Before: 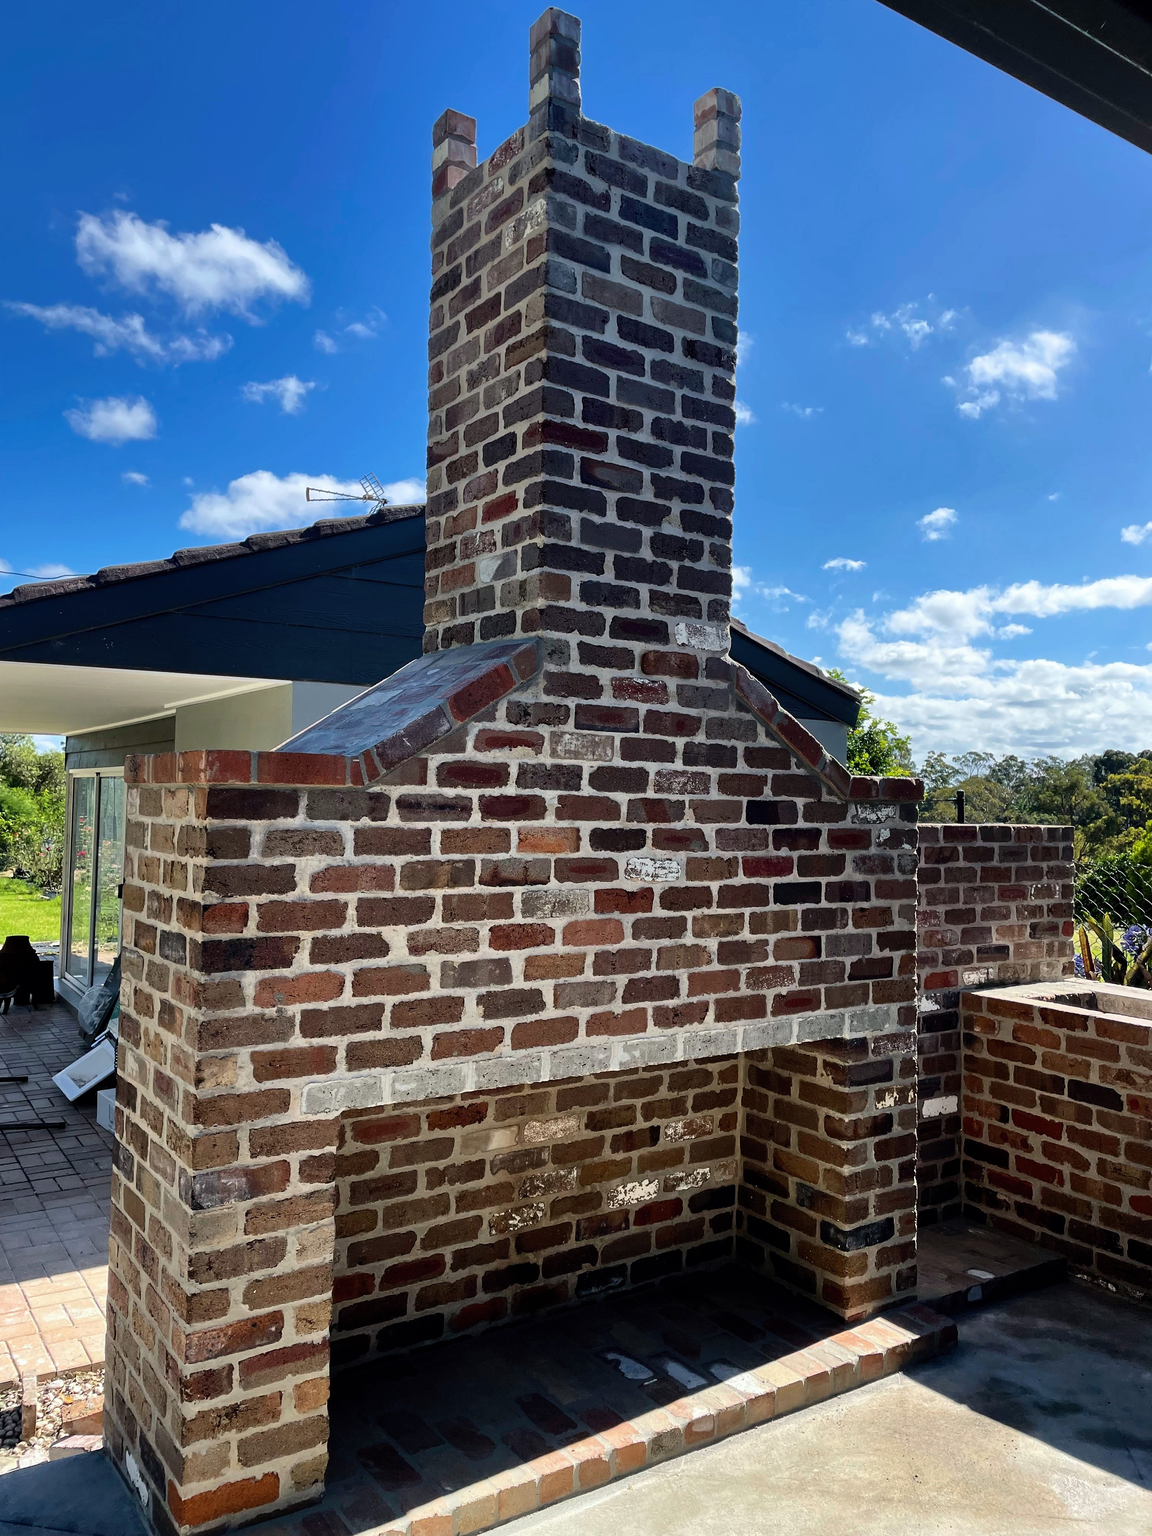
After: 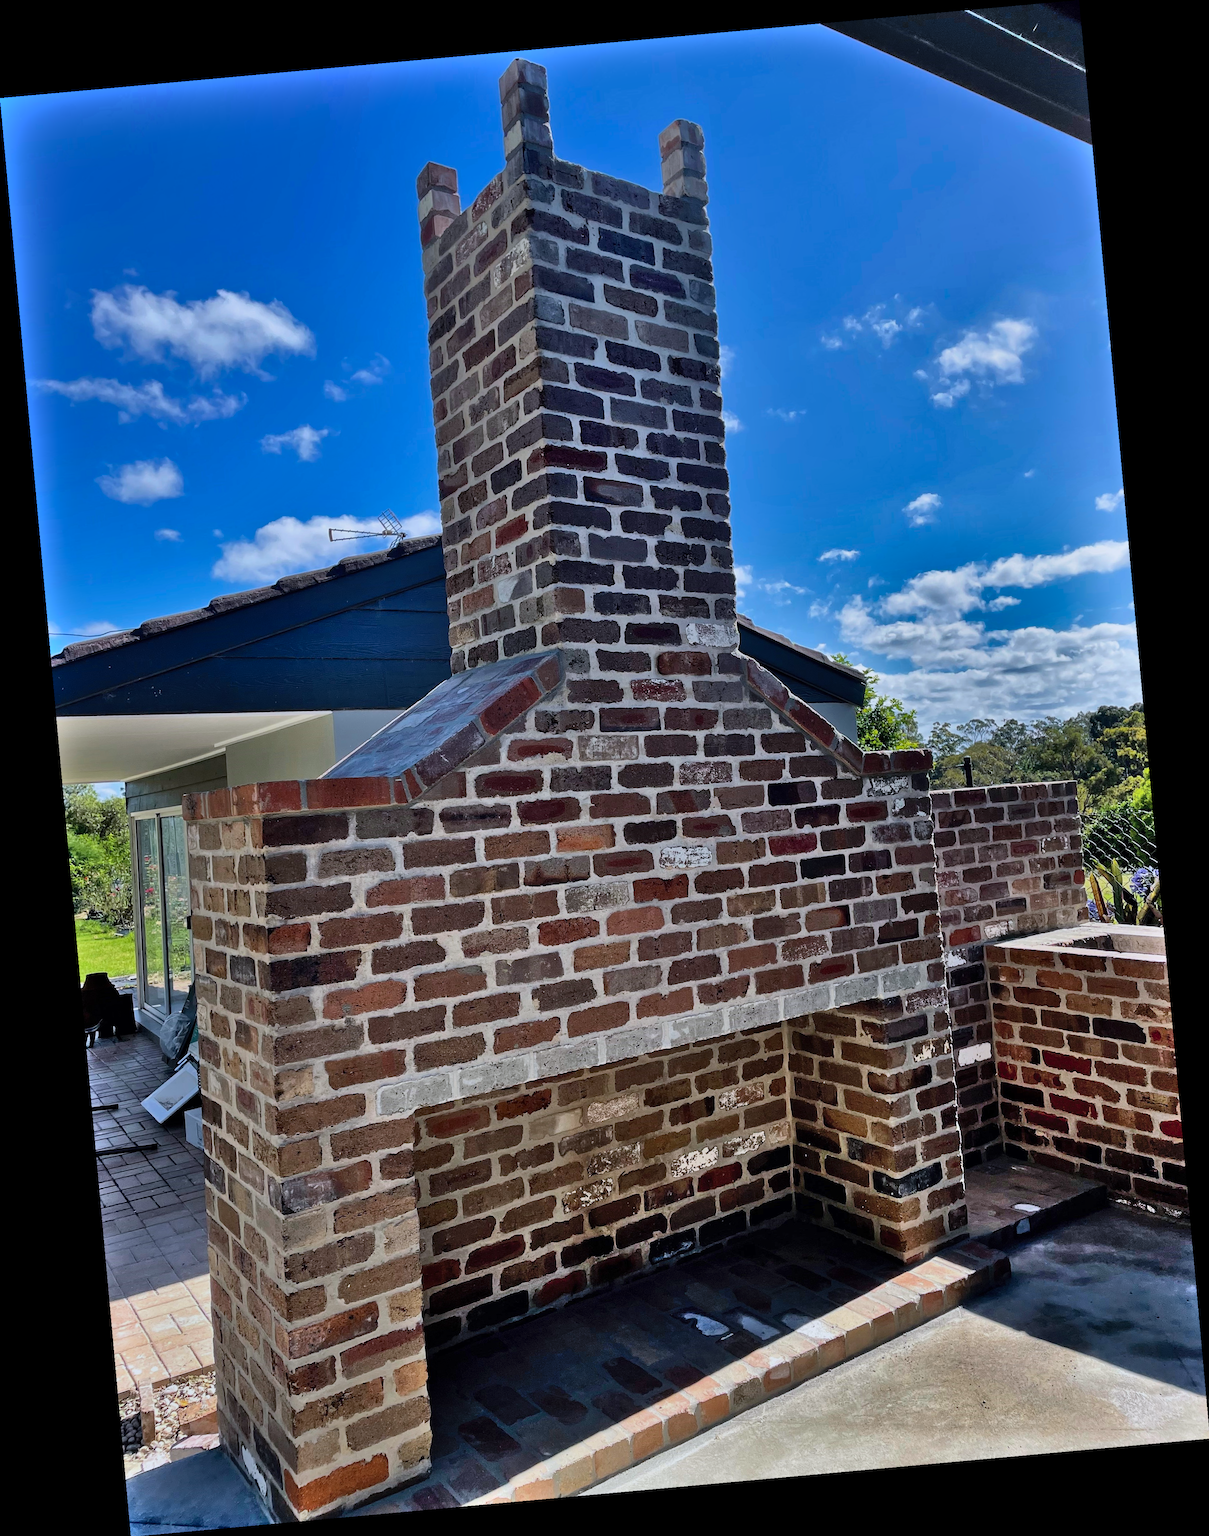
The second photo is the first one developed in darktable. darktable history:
shadows and highlights: shadows 80.73, white point adjustment -9.07, highlights -61.46, soften with gaussian
color calibration: illuminant as shot in camera, x 0.358, y 0.373, temperature 4628.91 K
rotate and perspective: rotation -5.2°, automatic cropping off
